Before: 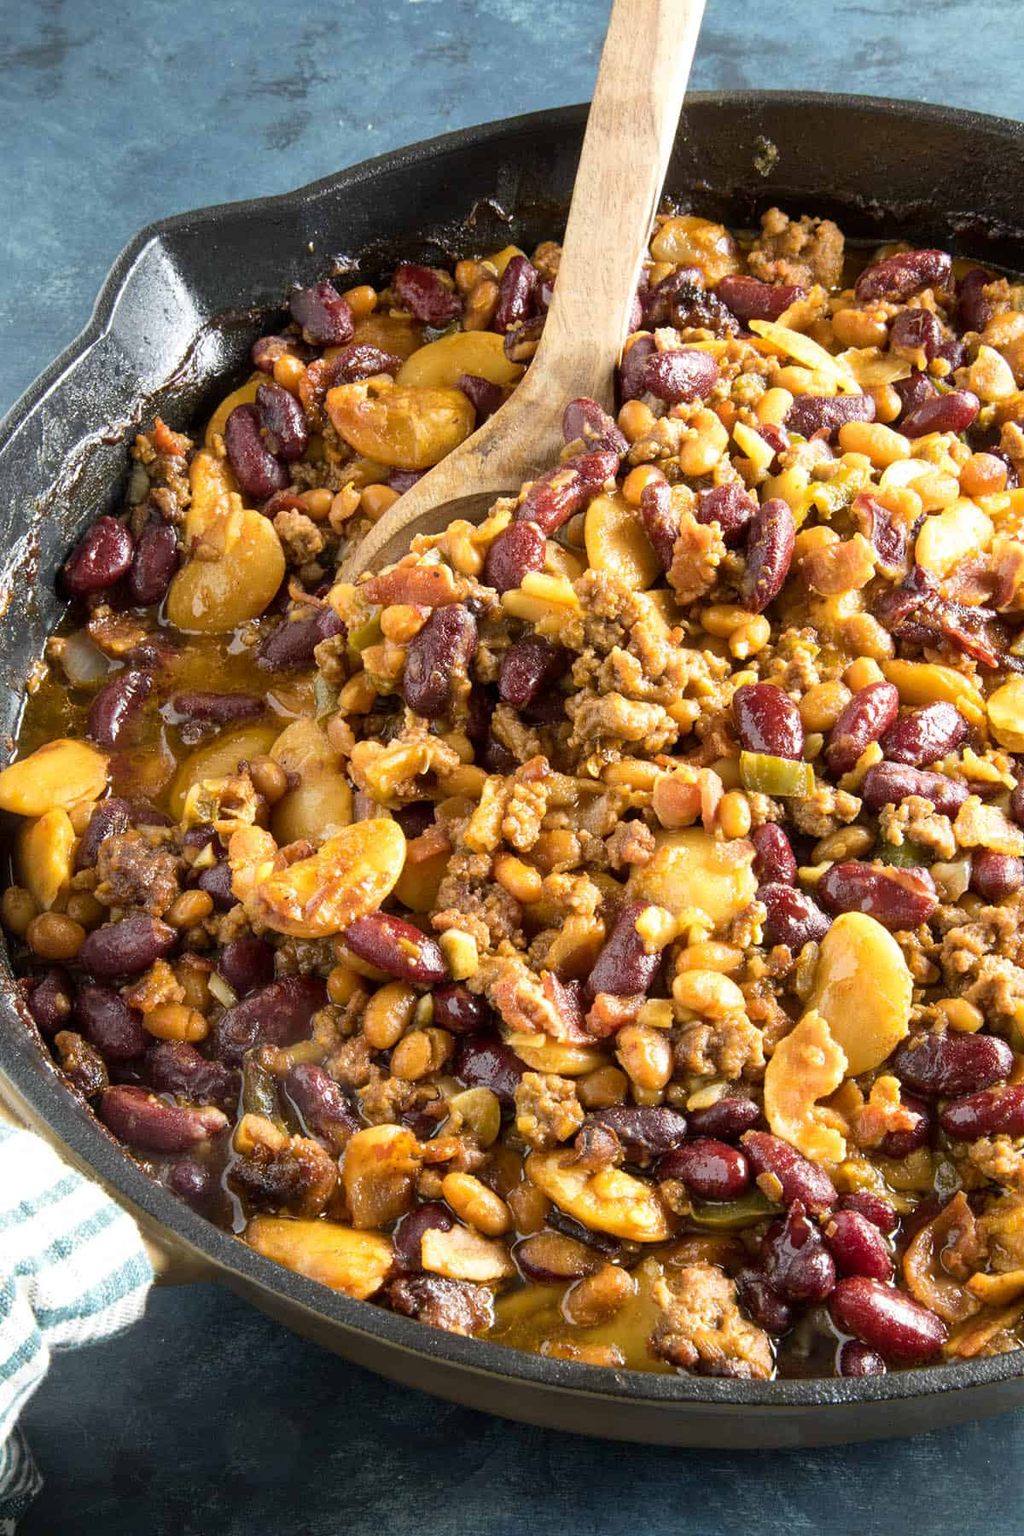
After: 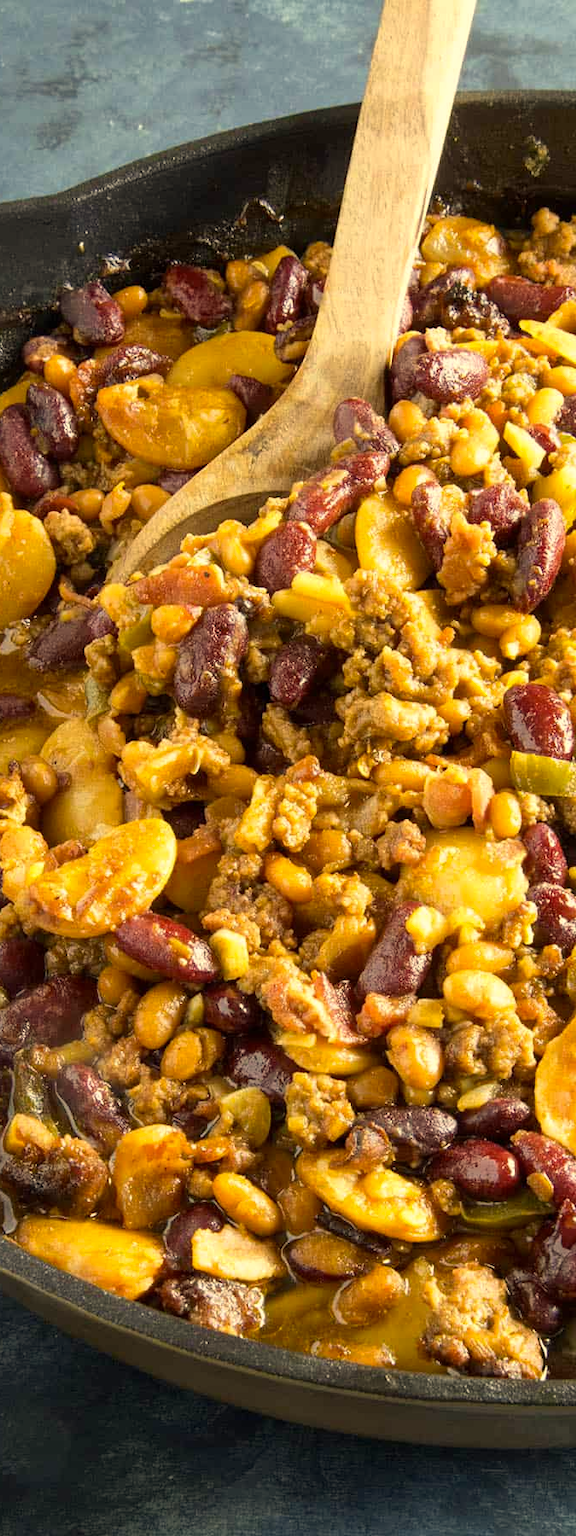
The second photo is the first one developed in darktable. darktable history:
crop and rotate: left 22.419%, right 21.28%
color correction: highlights a* 2.4, highlights b* 22.84
